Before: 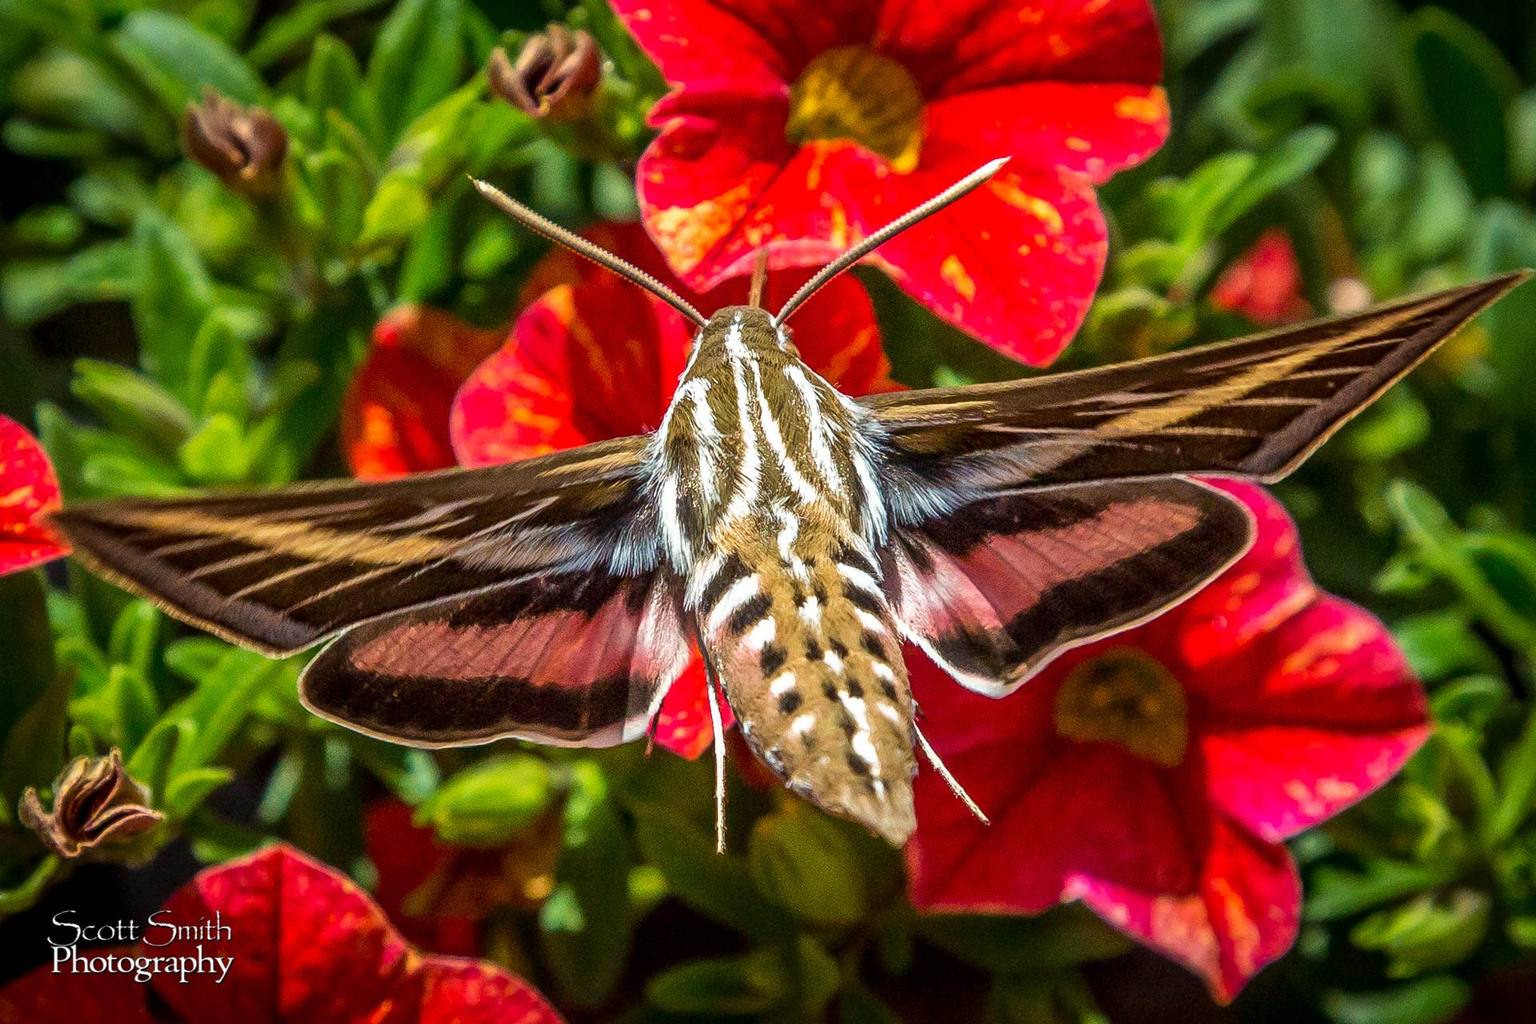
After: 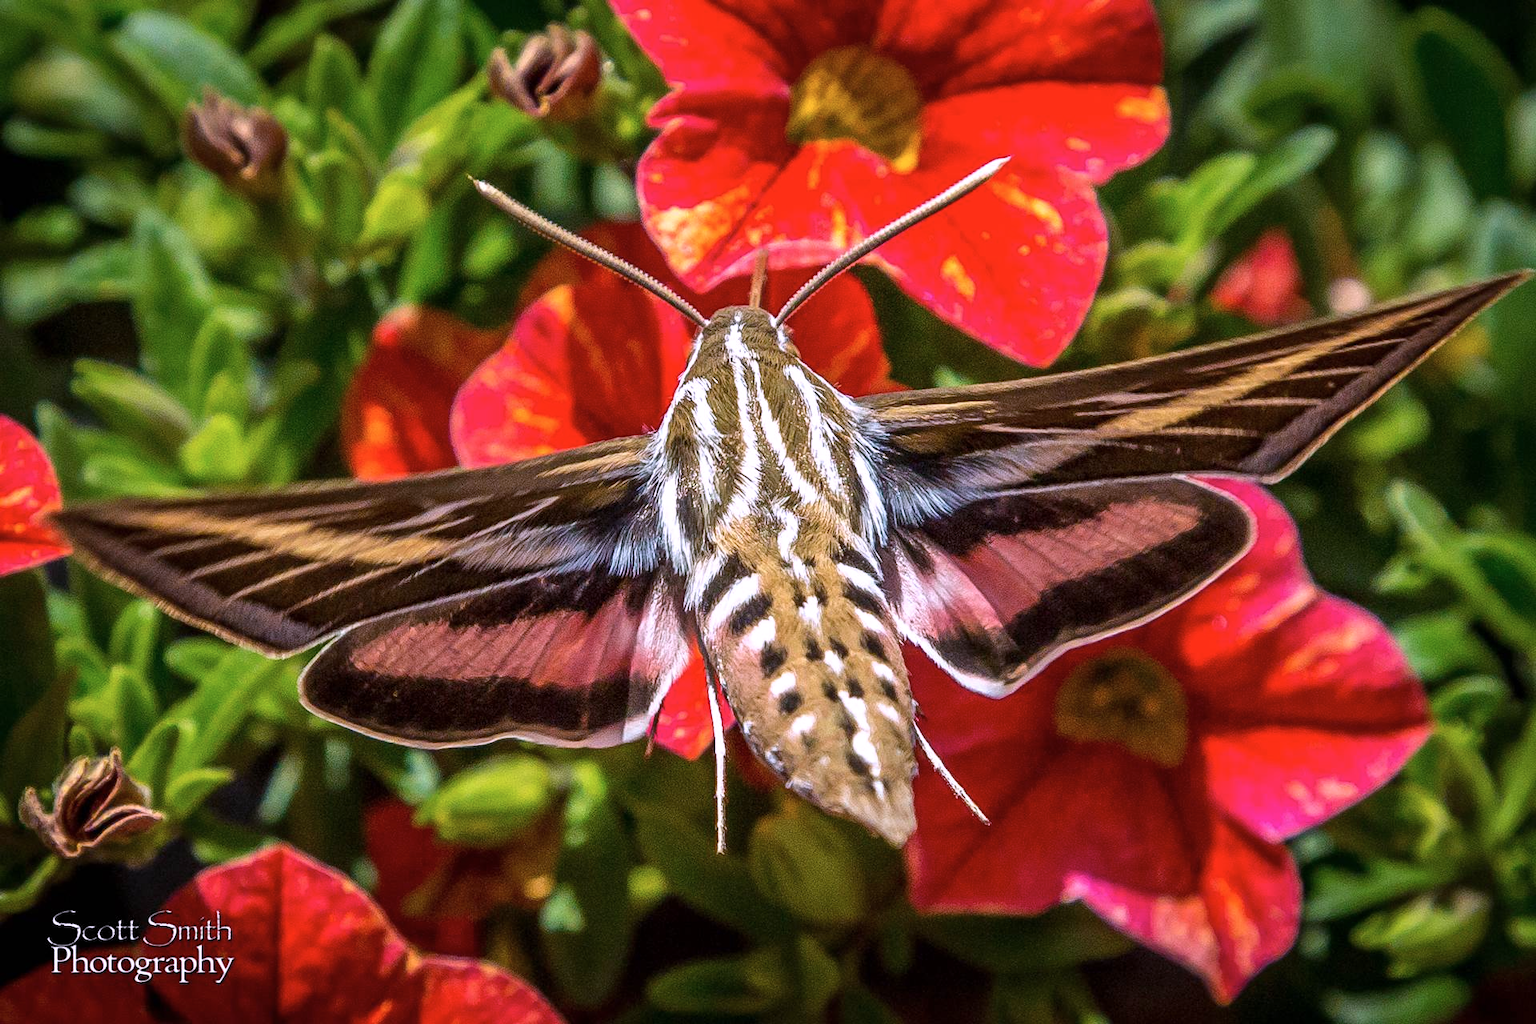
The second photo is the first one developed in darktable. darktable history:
contrast brightness saturation: saturation -0.1
white balance: red 1.042, blue 1.17
